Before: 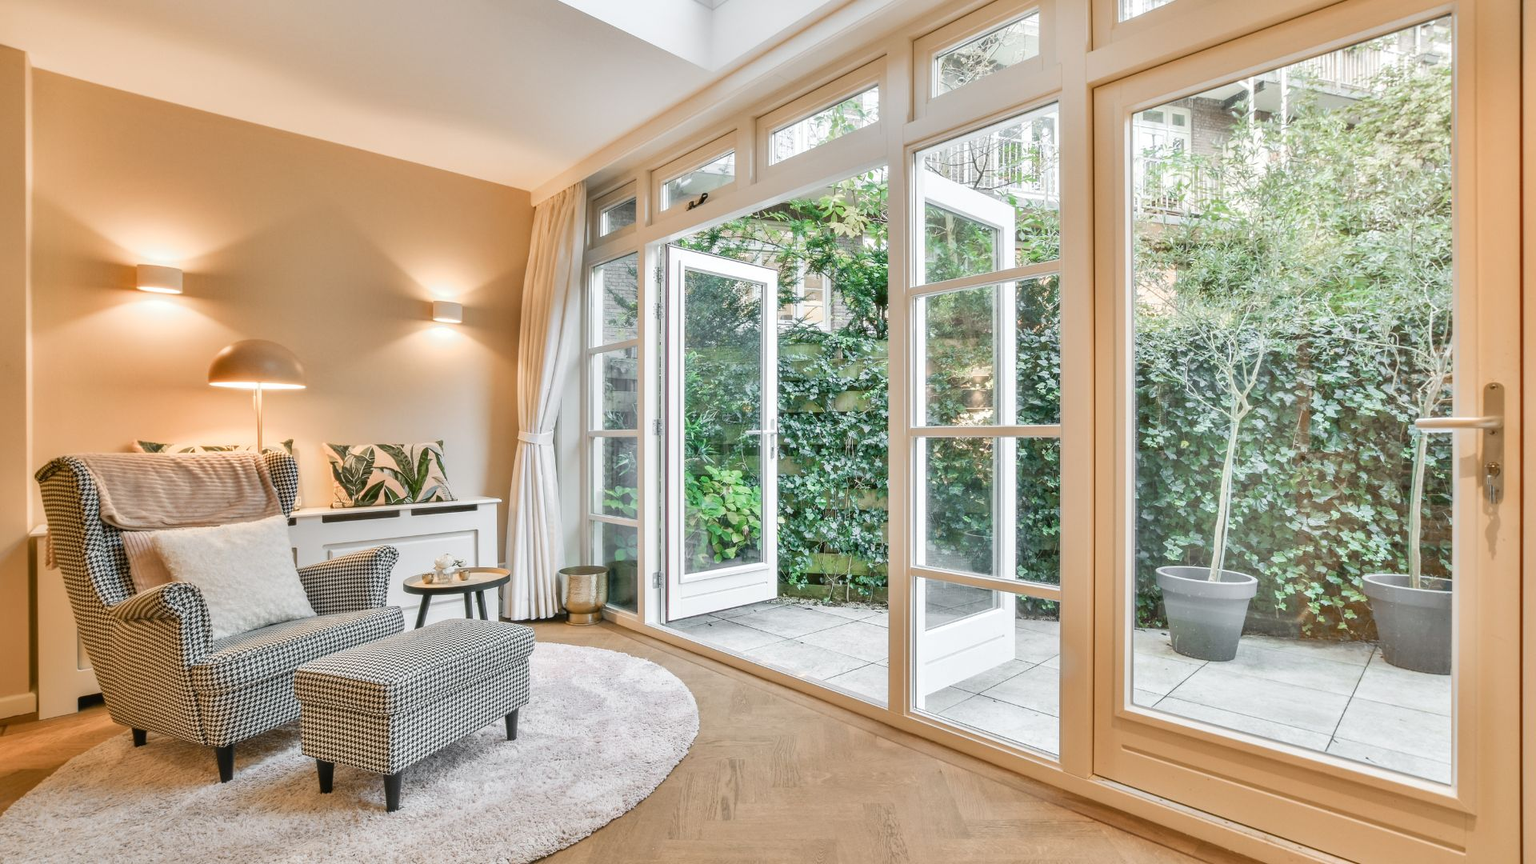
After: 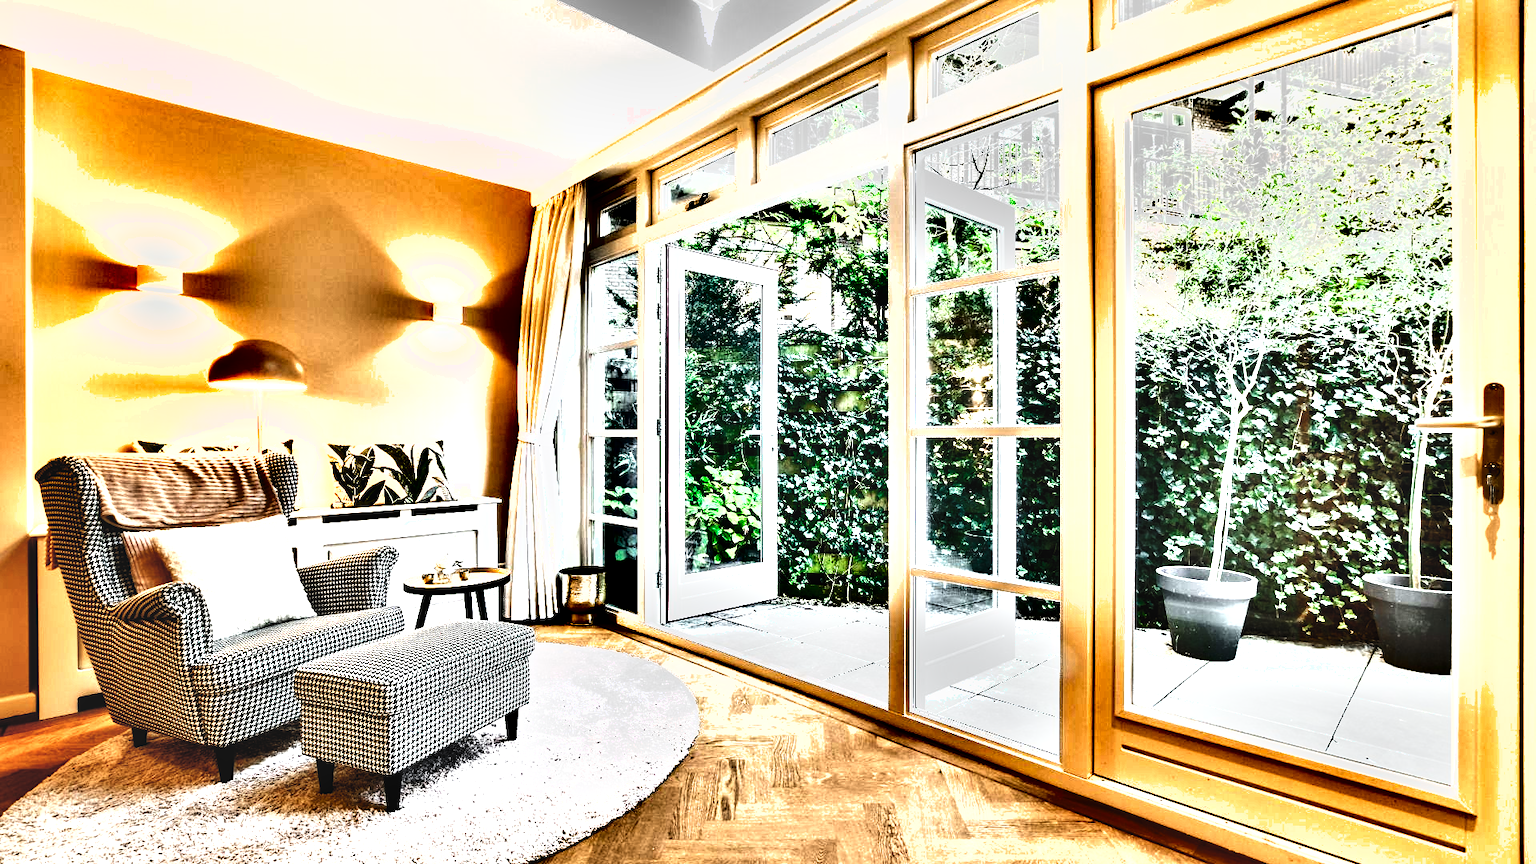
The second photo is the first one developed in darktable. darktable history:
shadows and highlights: highlights color adjustment 40.35%, low approximation 0.01, soften with gaussian
local contrast: highlights 102%, shadows 99%, detail 119%, midtone range 0.2
color balance rgb: linear chroma grading › global chroma 0.801%, perceptual saturation grading › global saturation 0.335%, perceptual saturation grading › highlights -17.761%, perceptual saturation grading › mid-tones 32.376%, perceptual saturation grading › shadows 50.415%
exposure: black level correction 0, exposure 0.696 EV, compensate exposure bias true, compensate highlight preservation false
base curve: curves: ch0 [(0, 0.036) (0.083, 0.04) (0.804, 1)], preserve colors none
contrast brightness saturation: contrast -0.074, brightness -0.04, saturation -0.109
levels: white 99.99%, levels [0.129, 0.519, 0.867]
